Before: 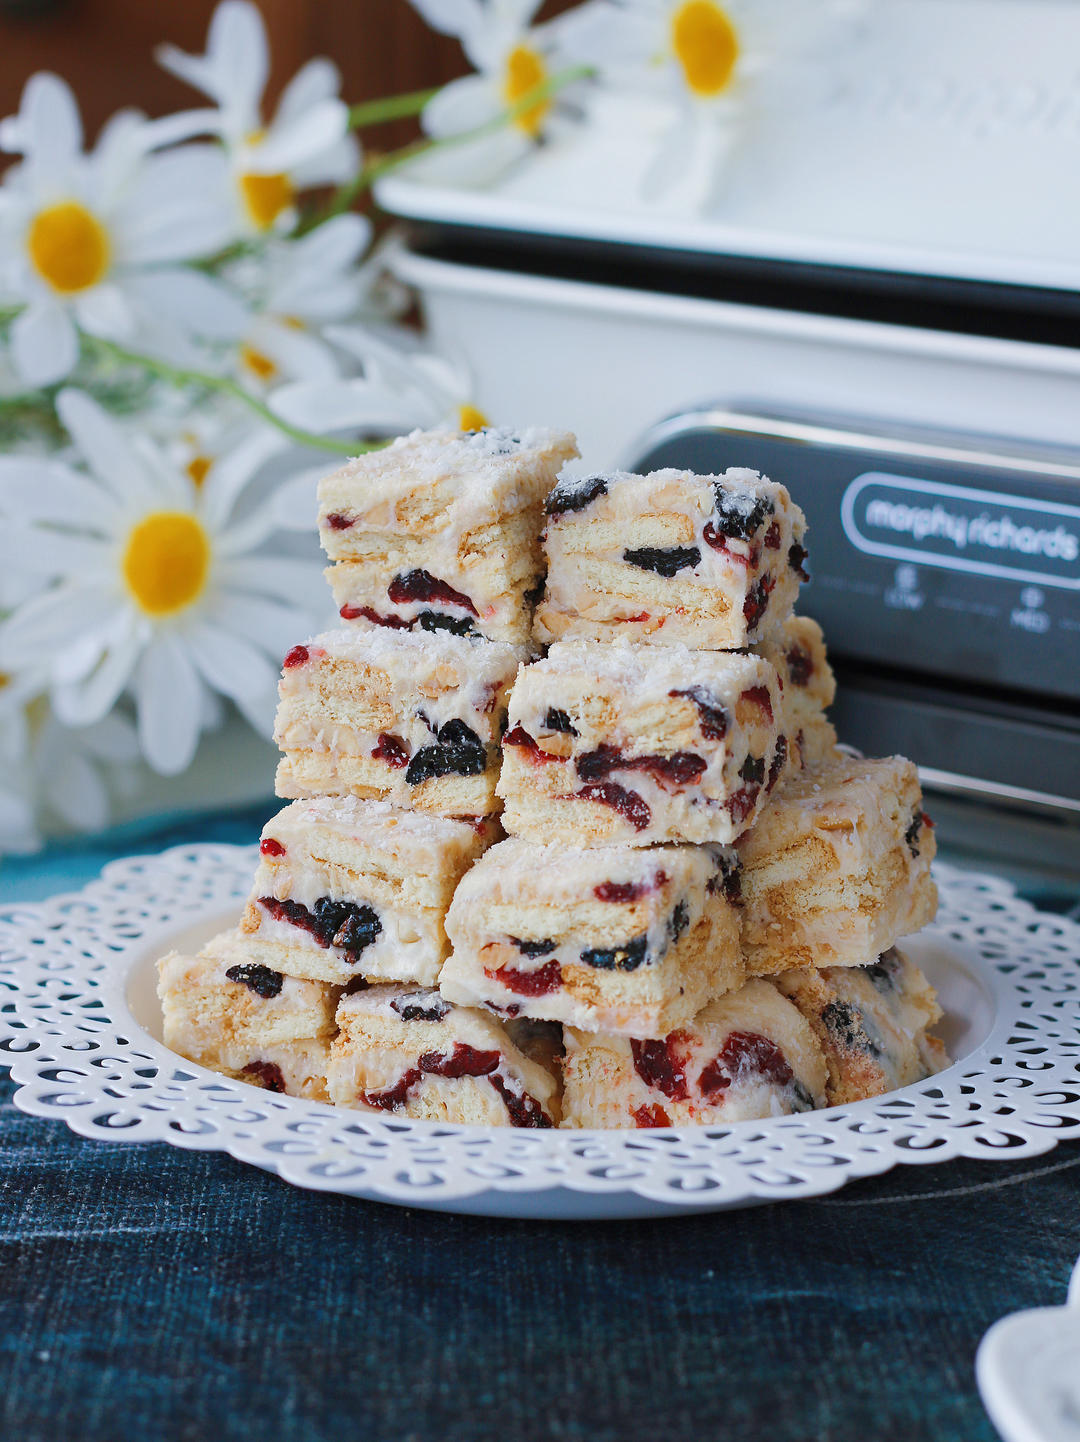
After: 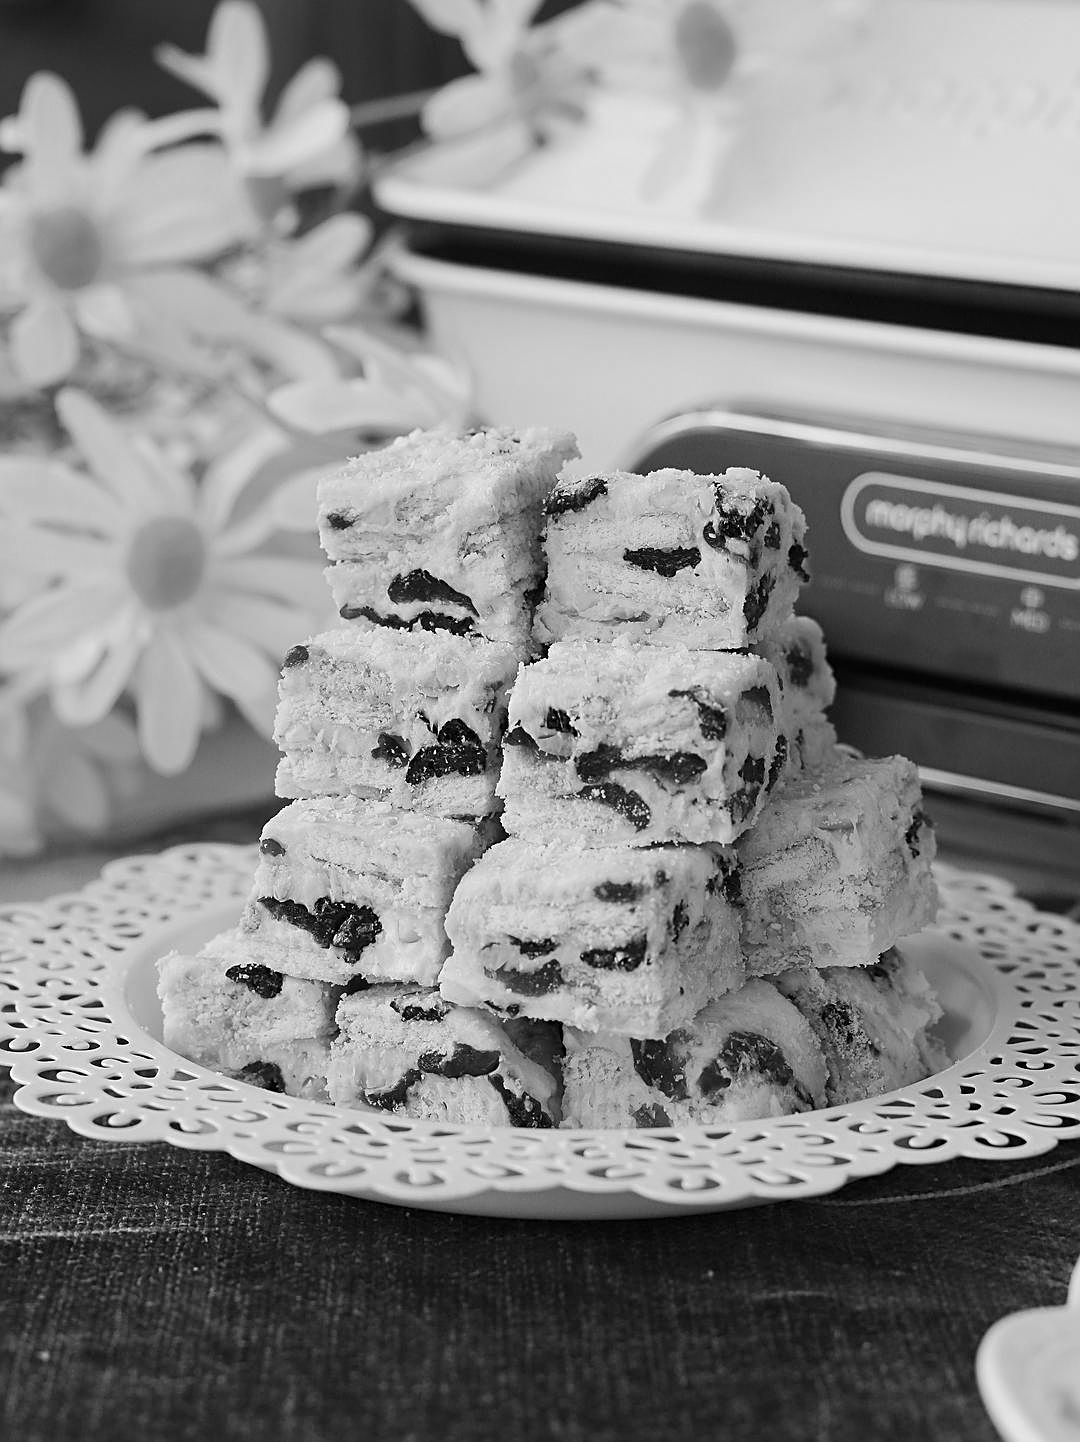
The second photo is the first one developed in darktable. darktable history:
sharpen: on, module defaults
monochrome: a -4.13, b 5.16, size 1
color balance rgb: global vibrance 0.5%
